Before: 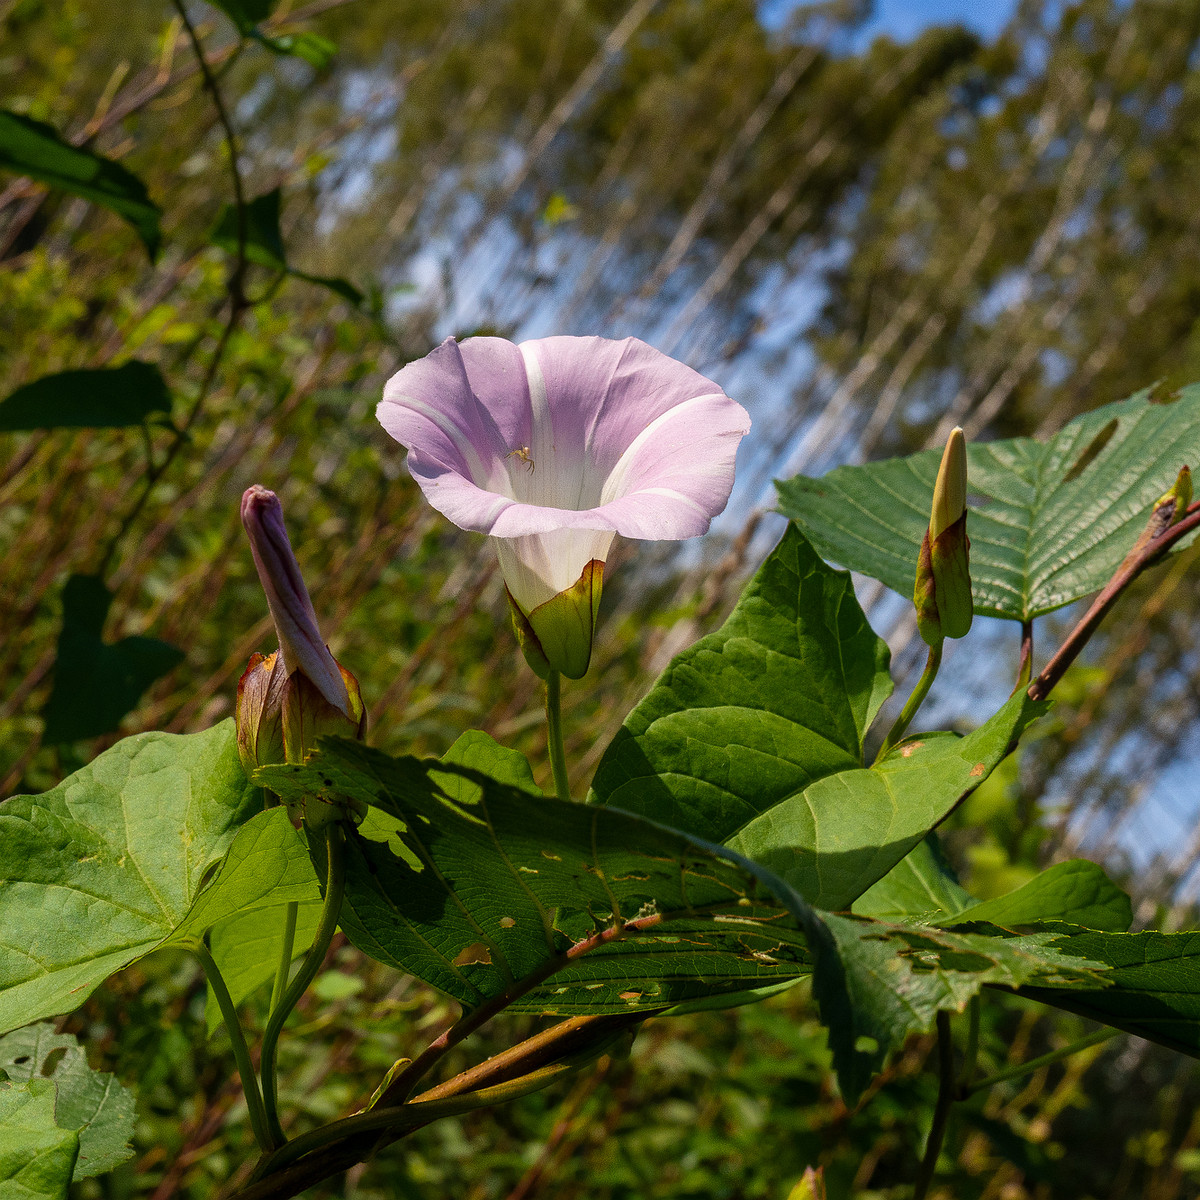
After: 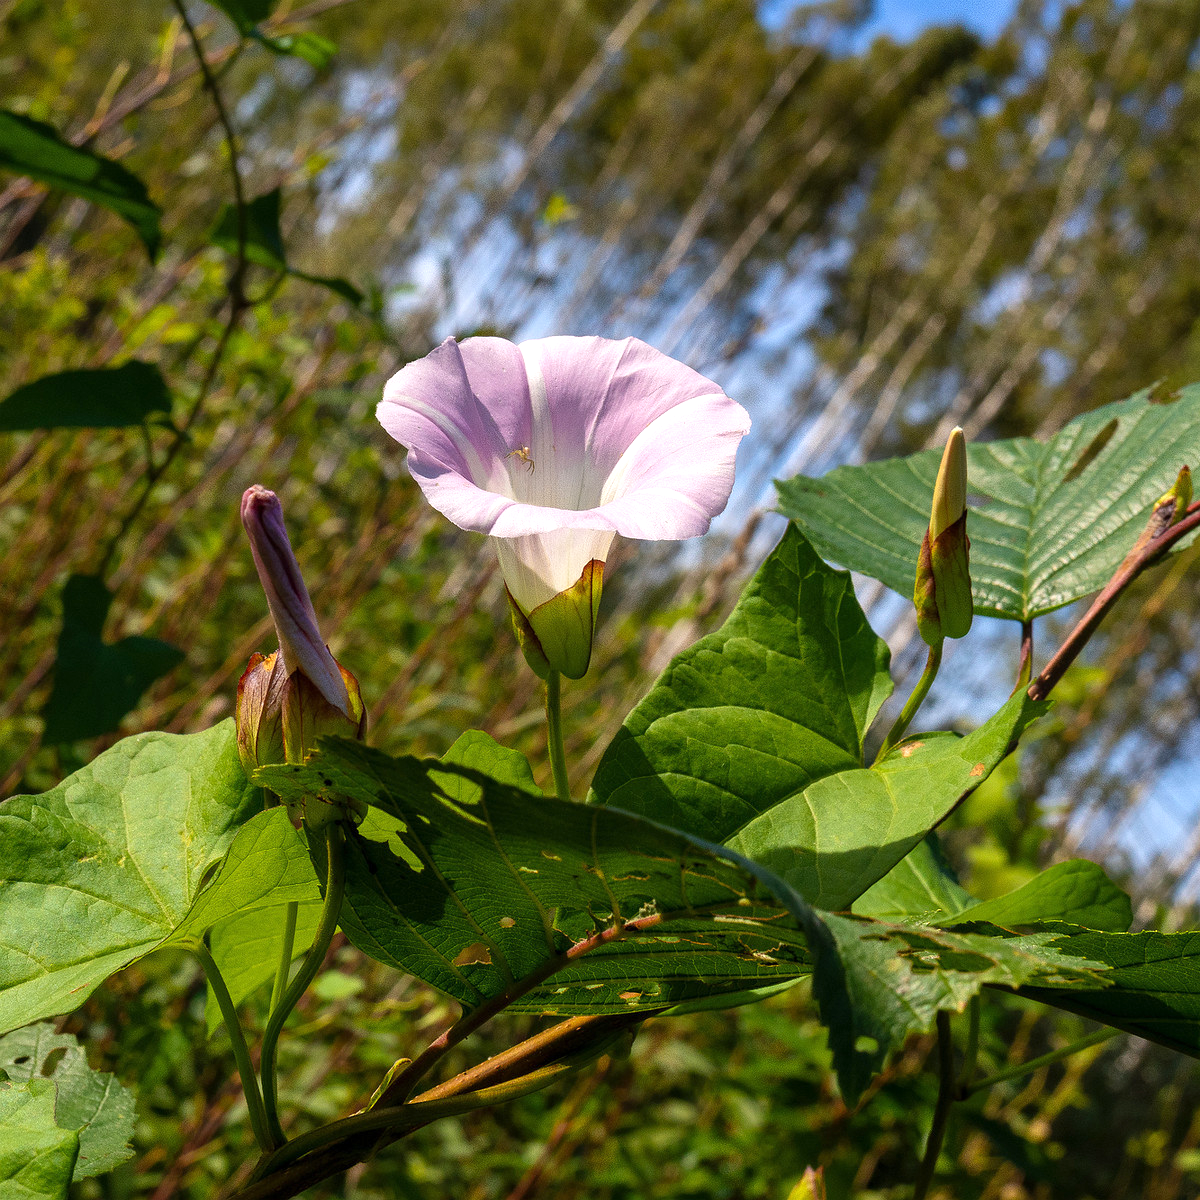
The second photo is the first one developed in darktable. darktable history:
exposure: exposure 0.49 EV, compensate highlight preservation false
